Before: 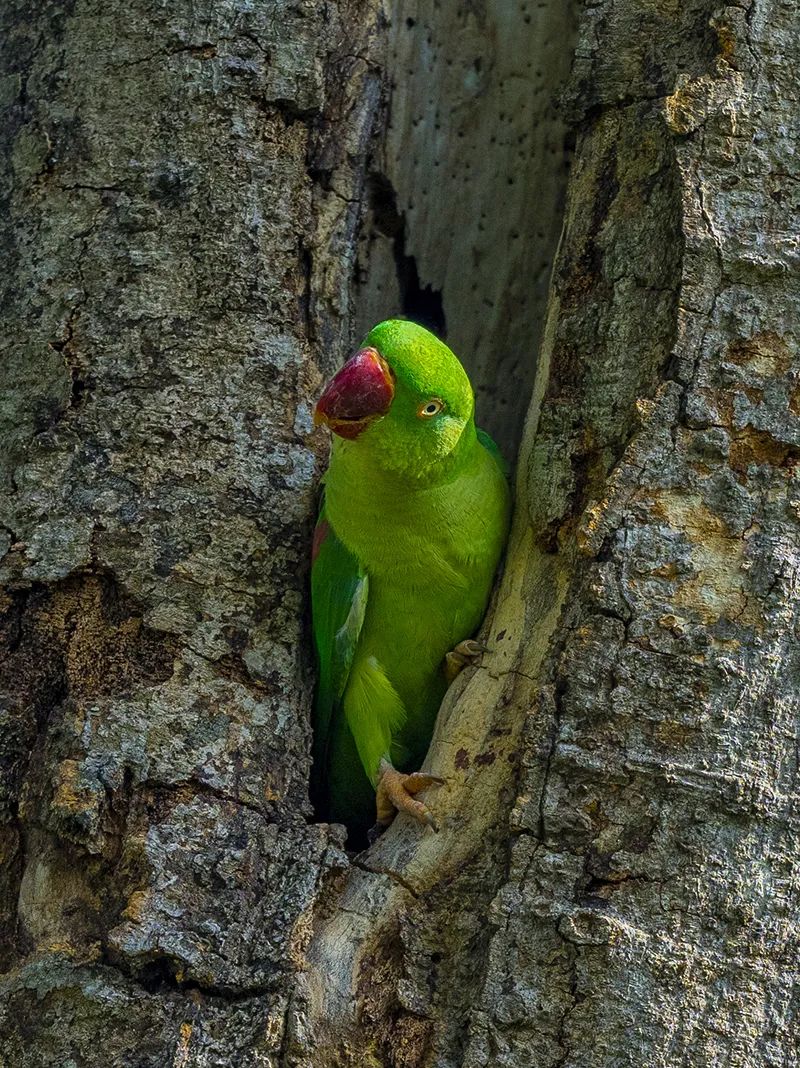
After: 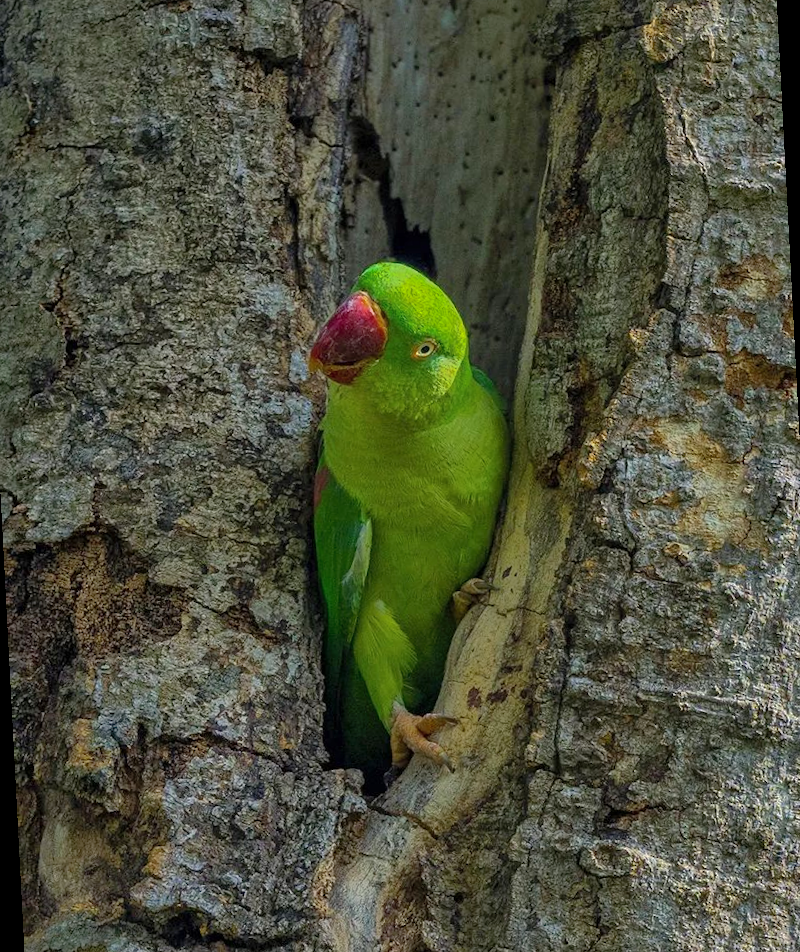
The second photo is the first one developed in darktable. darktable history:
rotate and perspective: rotation -3°, crop left 0.031, crop right 0.968, crop top 0.07, crop bottom 0.93
shadows and highlights: highlights -60
